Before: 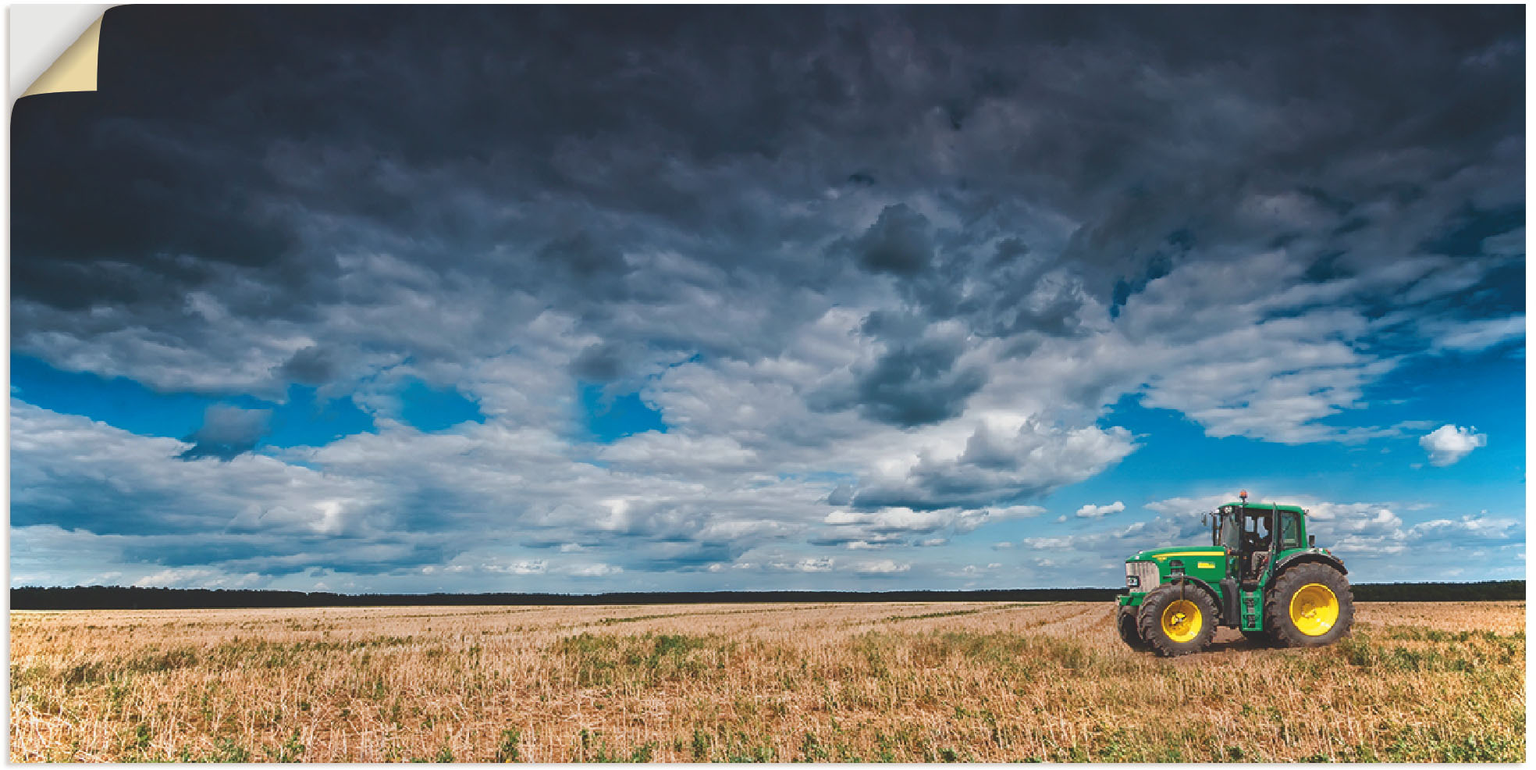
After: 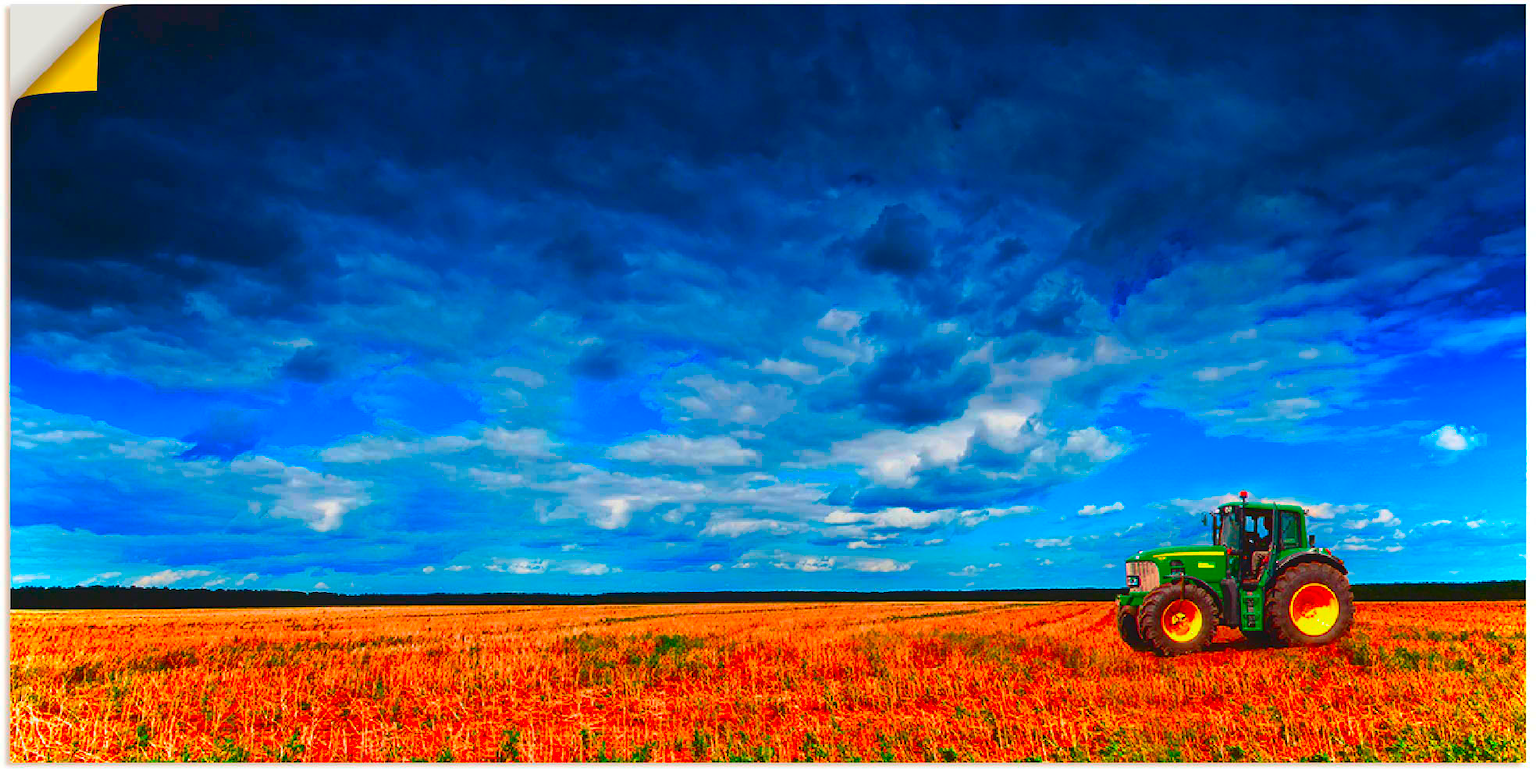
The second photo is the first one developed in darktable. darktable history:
color correction: saturation 3
contrast brightness saturation: contrast 0.07, brightness -0.14, saturation 0.11
